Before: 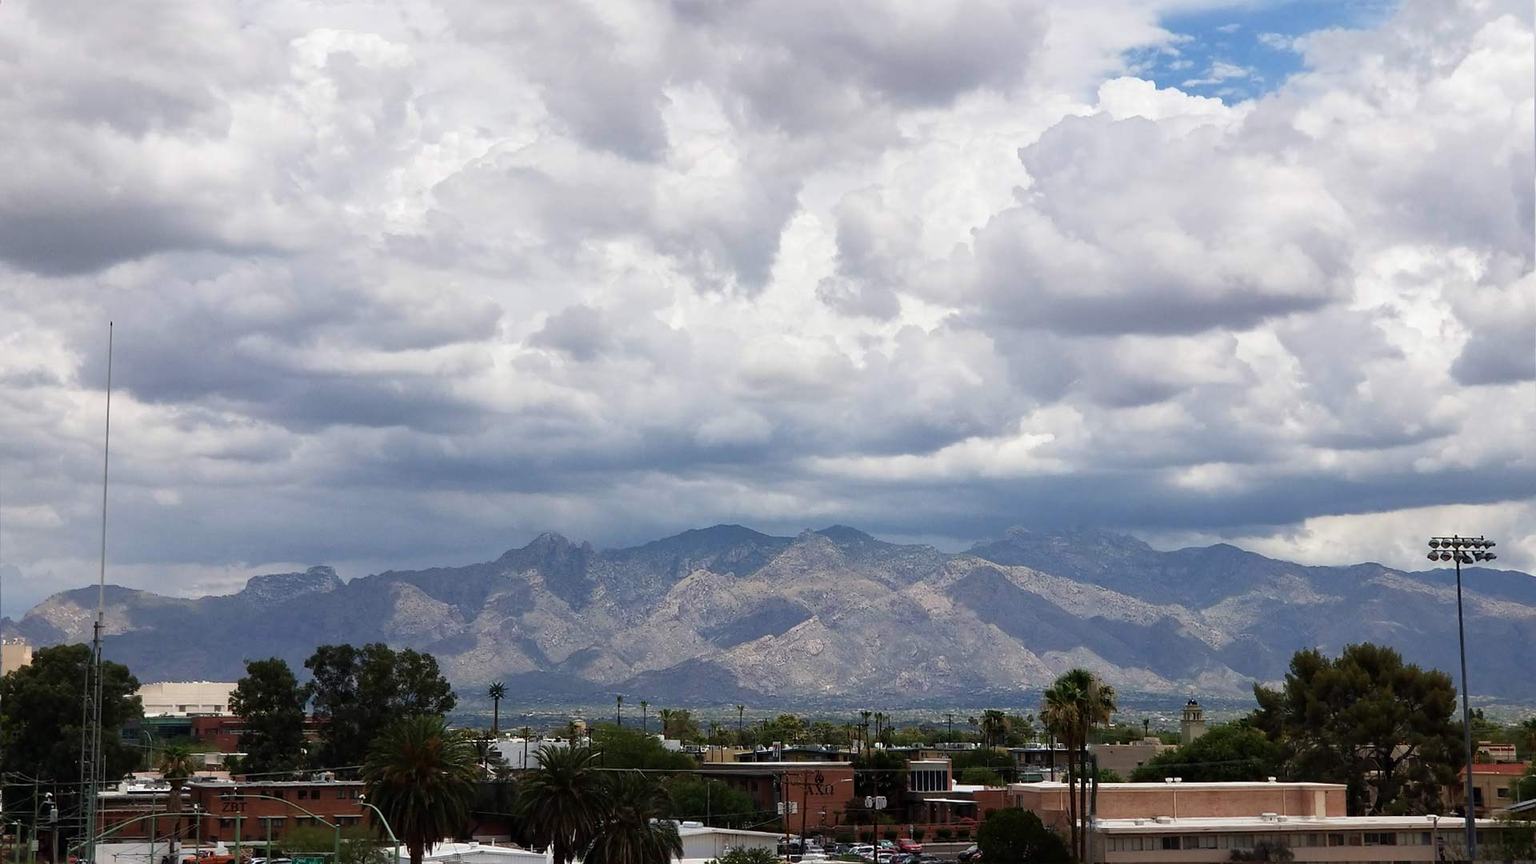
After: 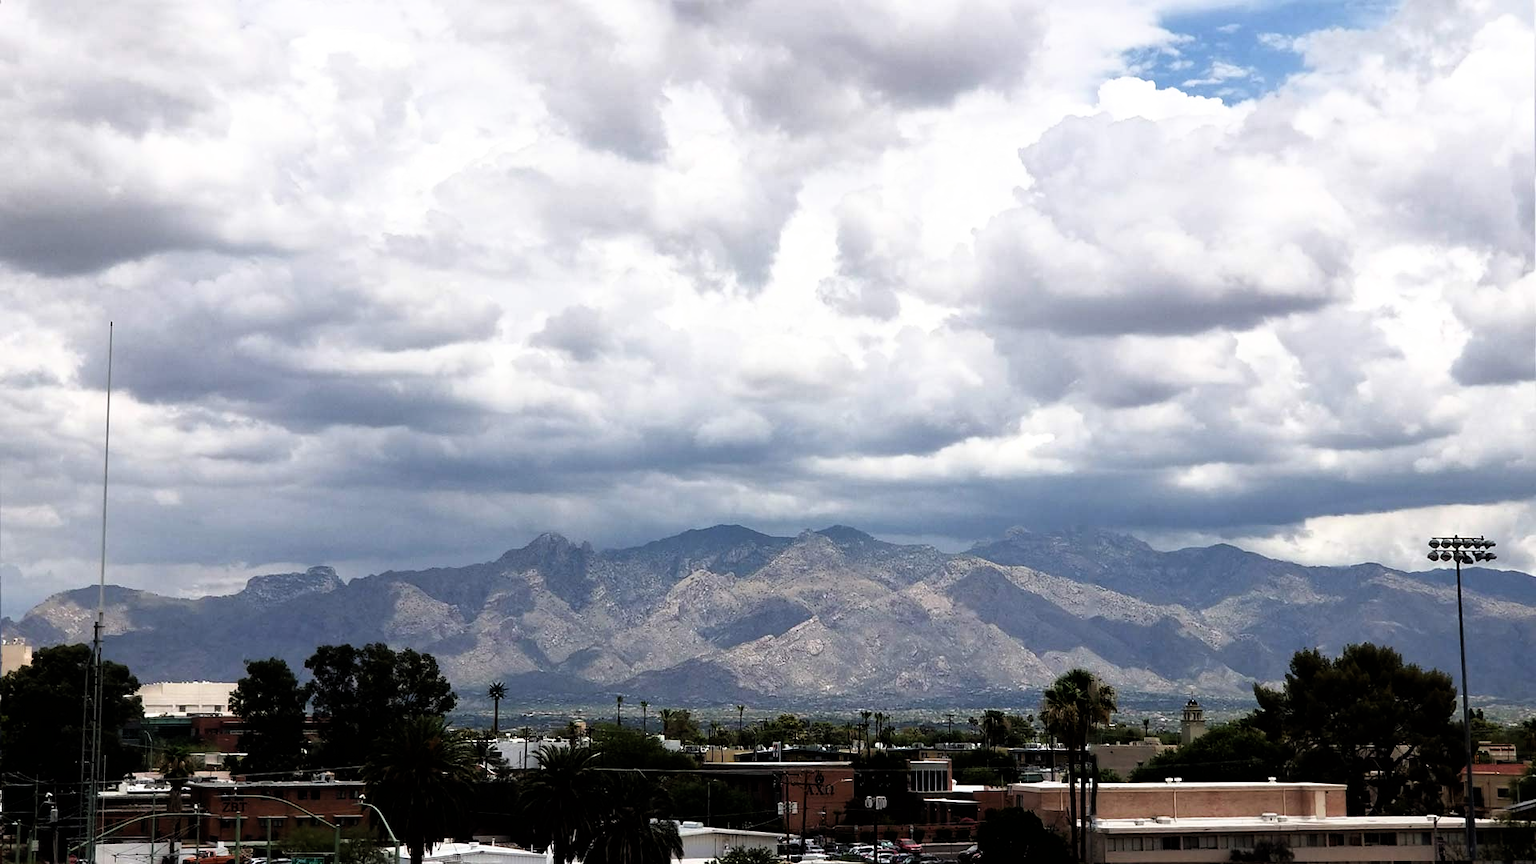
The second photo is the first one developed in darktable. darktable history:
filmic rgb: black relative exposure -8.29 EV, white relative exposure 2.2 EV, target white luminance 99.929%, hardness 7.16, latitude 75.65%, contrast 1.324, highlights saturation mix -2.75%, shadows ↔ highlights balance 29.76%
